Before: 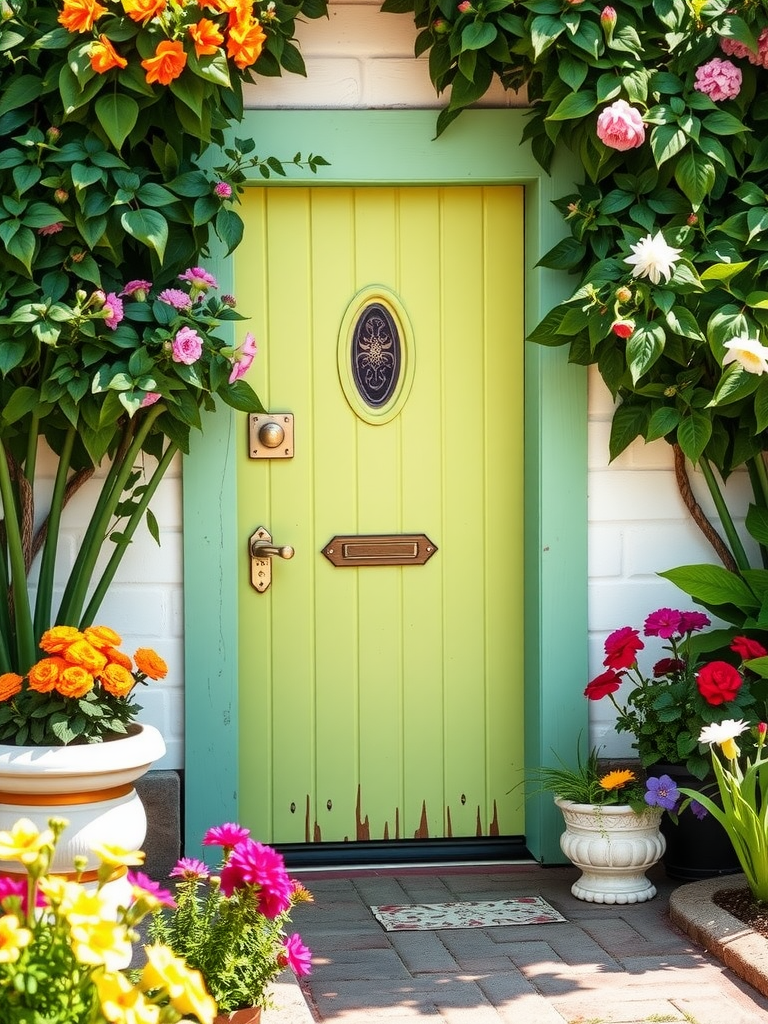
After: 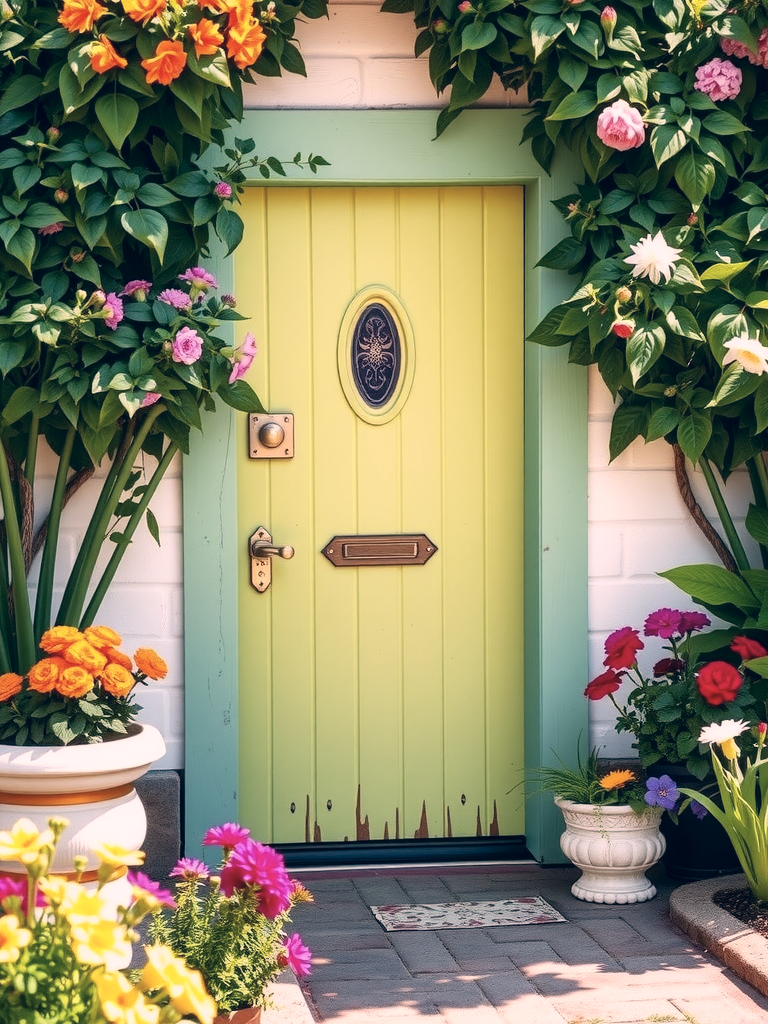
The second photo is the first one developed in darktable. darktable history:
color correction: highlights a* 14.27, highlights b* 5.97, shadows a* -6.02, shadows b* -15.57, saturation 0.829
